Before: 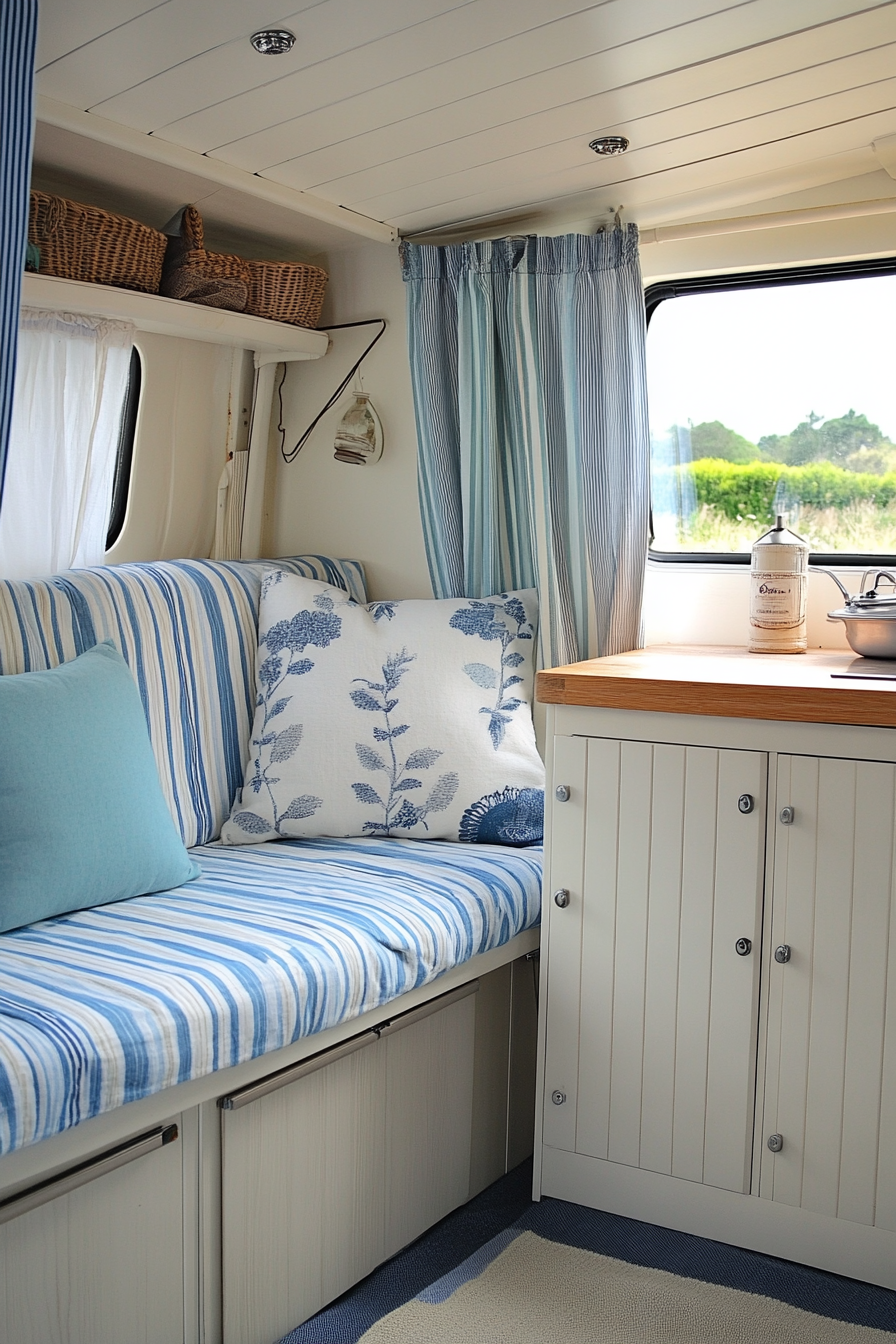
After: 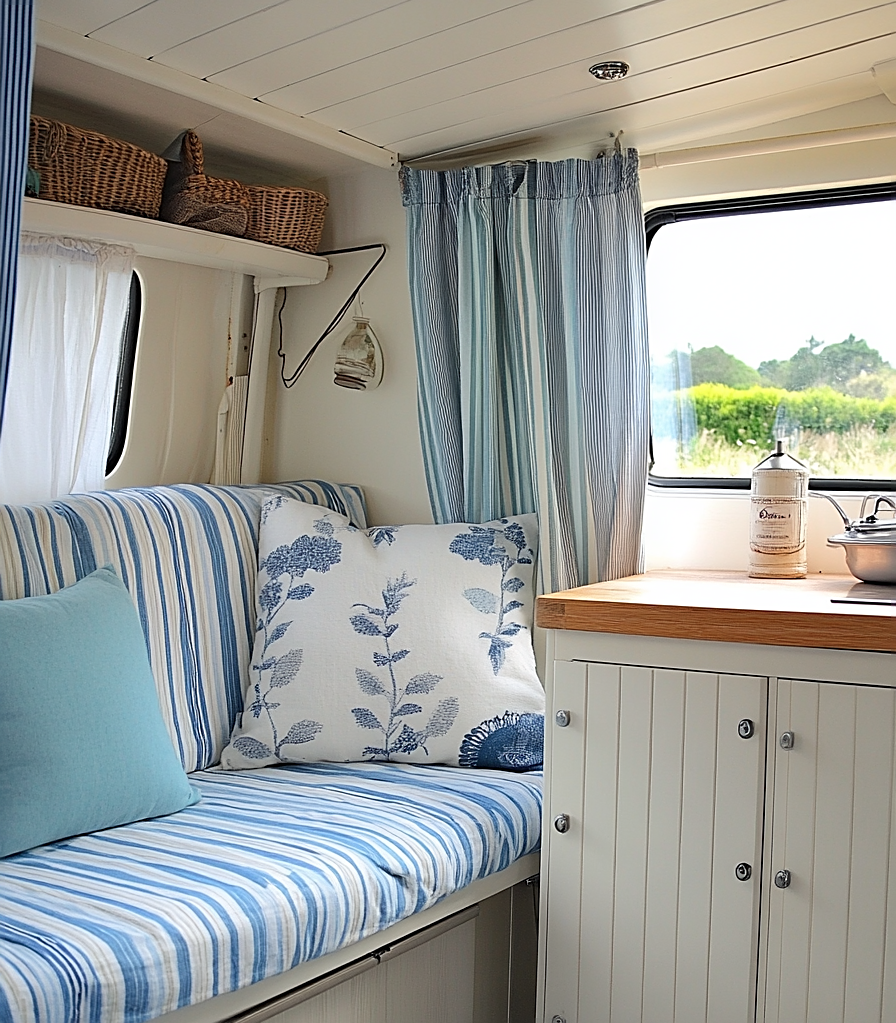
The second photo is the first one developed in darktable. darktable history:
crop: top 5.634%, bottom 18.207%
sharpen: on, module defaults
